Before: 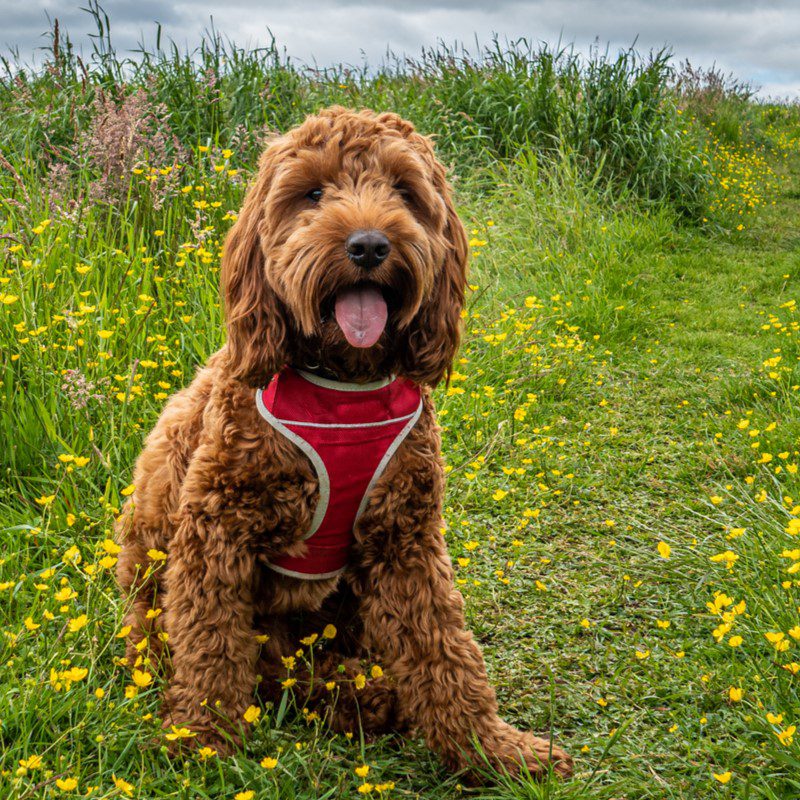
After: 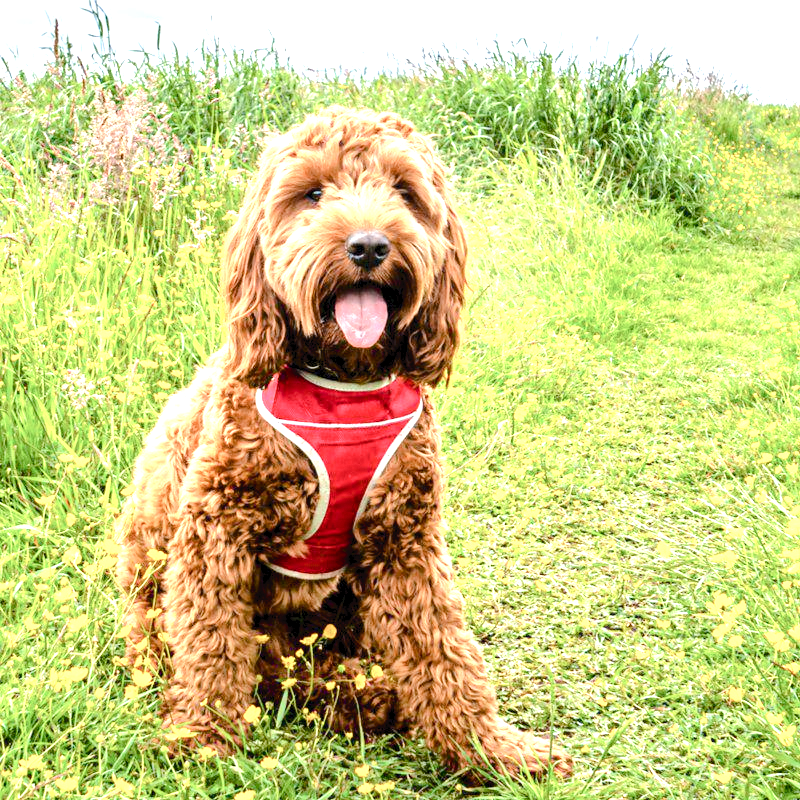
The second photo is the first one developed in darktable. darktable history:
levels: mode automatic, levels [0.062, 0.494, 0.925]
tone curve: curves: ch0 [(0, 0) (0.003, 0.031) (0.011, 0.041) (0.025, 0.054) (0.044, 0.06) (0.069, 0.083) (0.1, 0.108) (0.136, 0.135) (0.177, 0.179) (0.224, 0.231) (0.277, 0.294) (0.335, 0.378) (0.399, 0.463) (0.468, 0.552) (0.543, 0.627) (0.623, 0.694) (0.709, 0.776) (0.801, 0.849) (0.898, 0.905) (1, 1)], color space Lab, independent channels, preserve colors none
color balance rgb: perceptual saturation grading › global saturation 0.567%, perceptual saturation grading › highlights -25.134%, perceptual saturation grading › shadows 29.568%
exposure: black level correction 0.001, exposure 1.859 EV, compensate highlight preservation false
